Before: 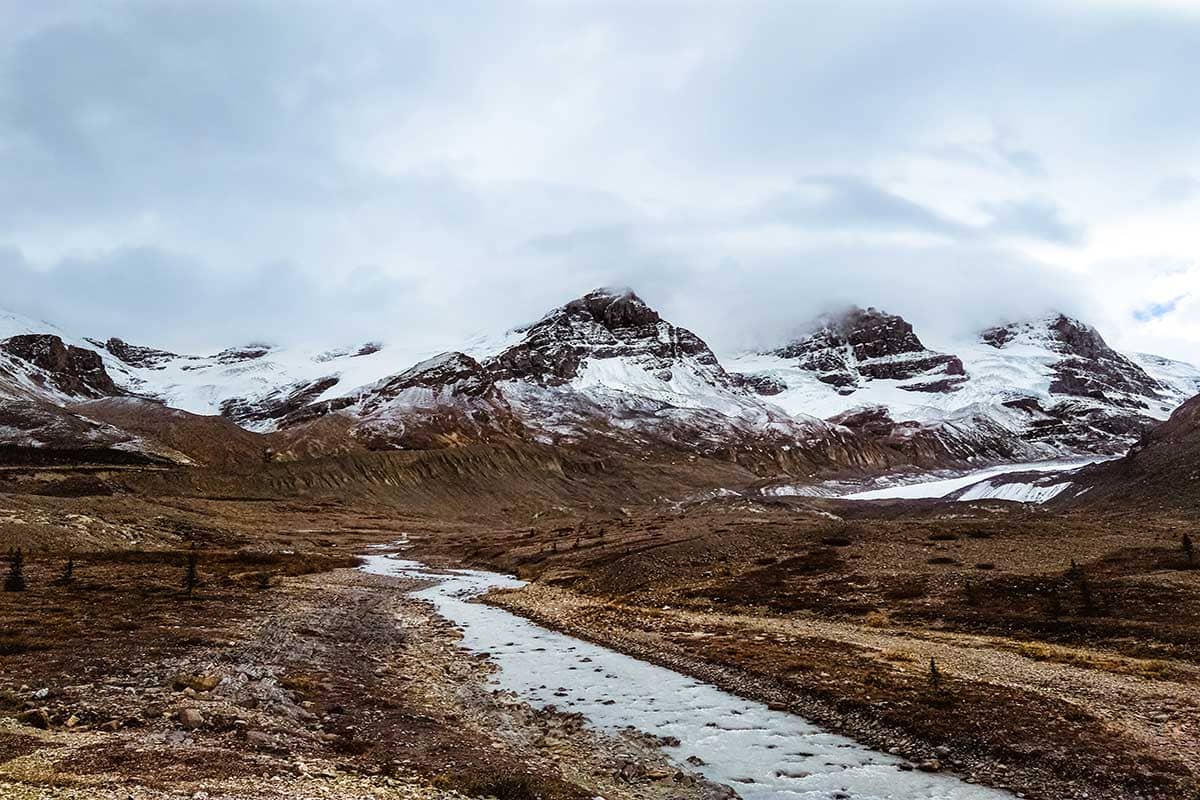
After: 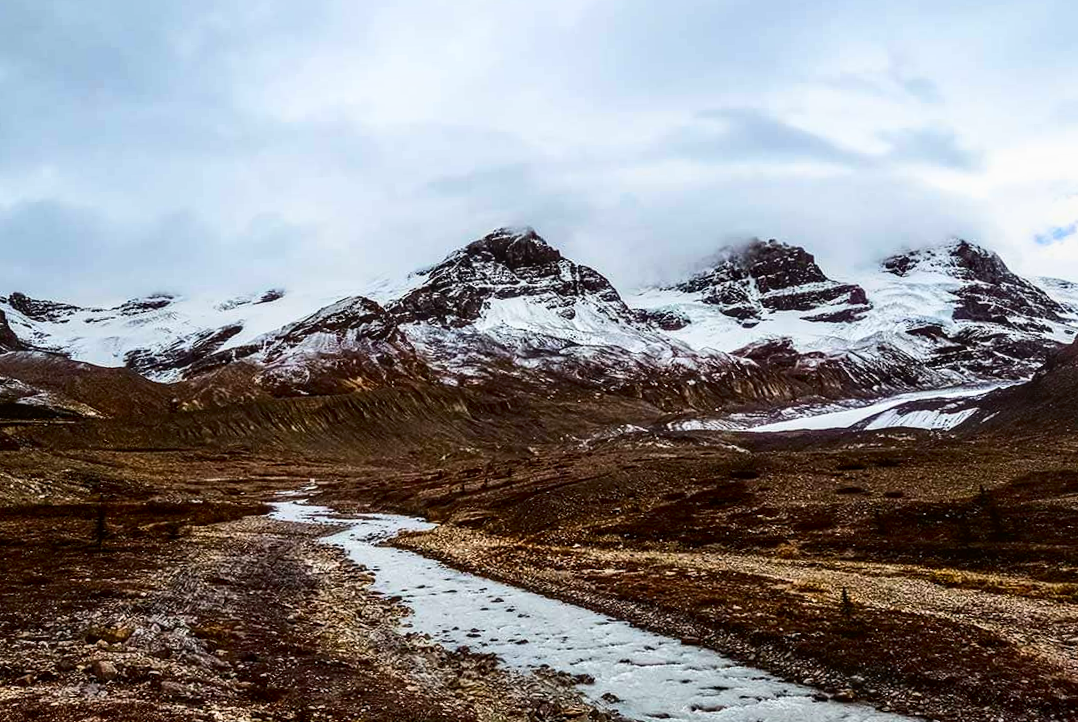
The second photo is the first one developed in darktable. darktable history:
crop and rotate: angle 1.72°, left 6.144%, top 5.713%
contrast brightness saturation: contrast 0.21, brightness -0.109, saturation 0.213
local contrast: on, module defaults
